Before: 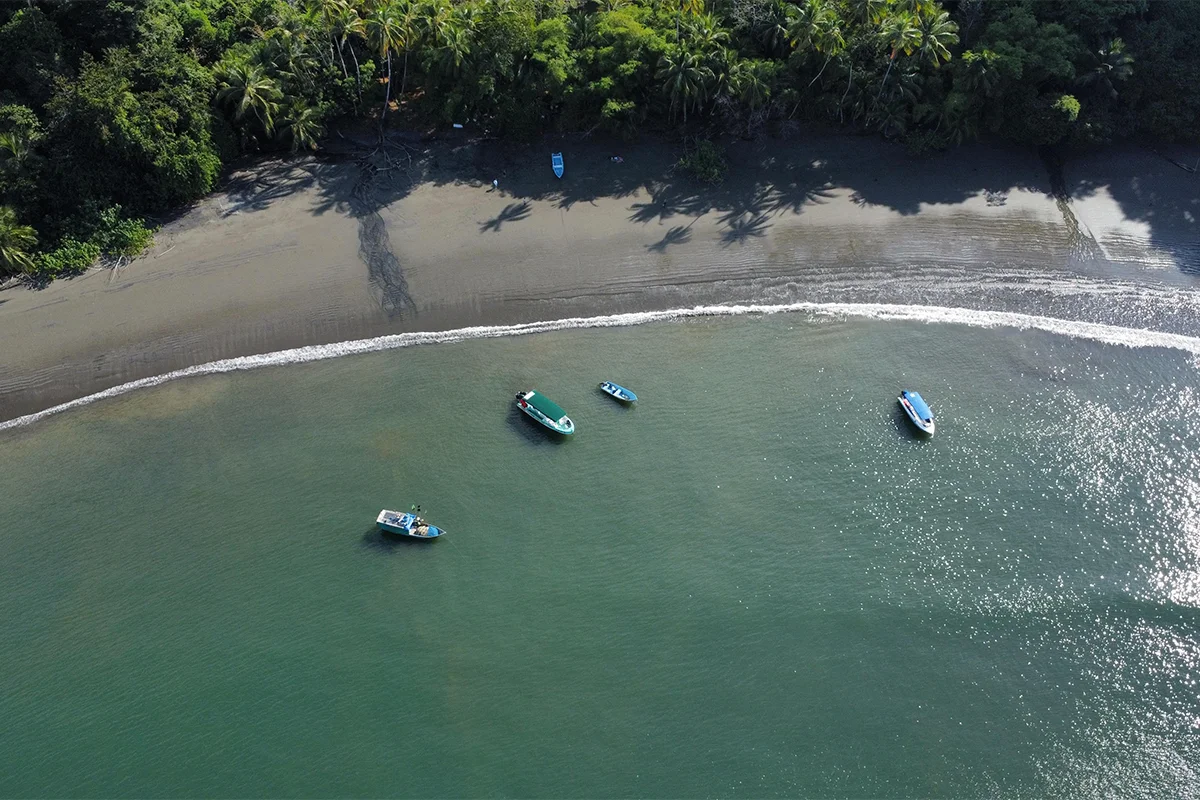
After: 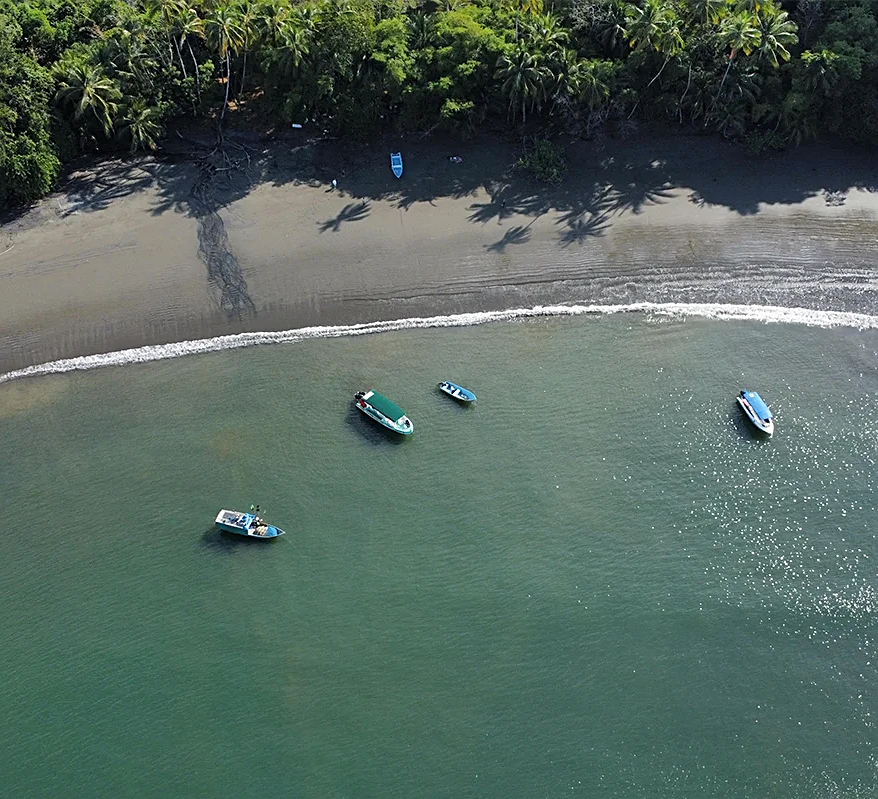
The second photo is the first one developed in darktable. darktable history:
sharpen: on, module defaults
shadows and highlights: radius 264.75, soften with gaussian
crop: left 13.443%, right 13.31%
